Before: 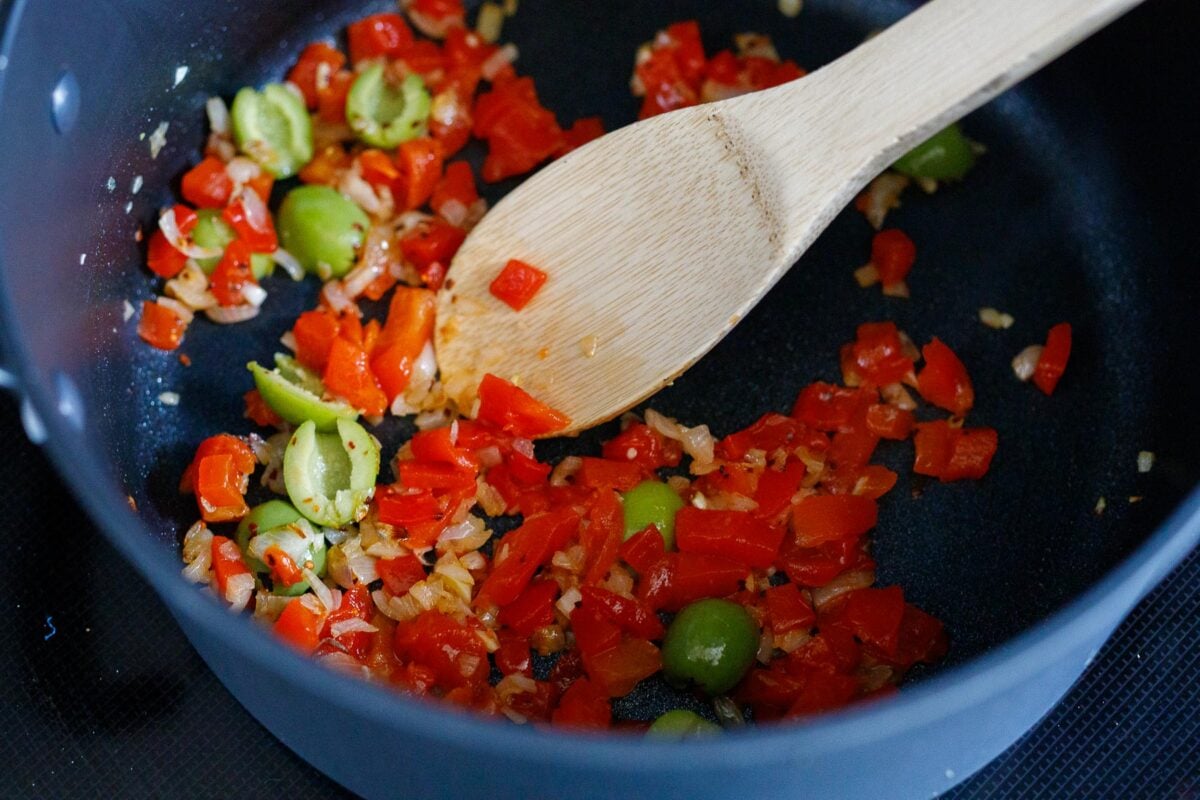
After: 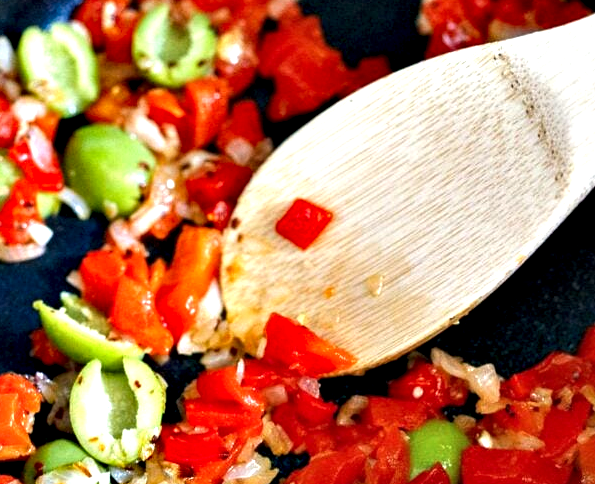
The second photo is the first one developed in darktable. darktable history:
crop: left 17.881%, top 7.656%, right 32.526%, bottom 31.75%
contrast equalizer: y [[0.6 ×6], [0.55 ×6], [0 ×6], [0 ×6], [0 ×6]]
exposure: black level correction 0, exposure 0.697 EV, compensate highlight preservation false
tone equalizer: edges refinement/feathering 500, mask exposure compensation -1.57 EV, preserve details no
